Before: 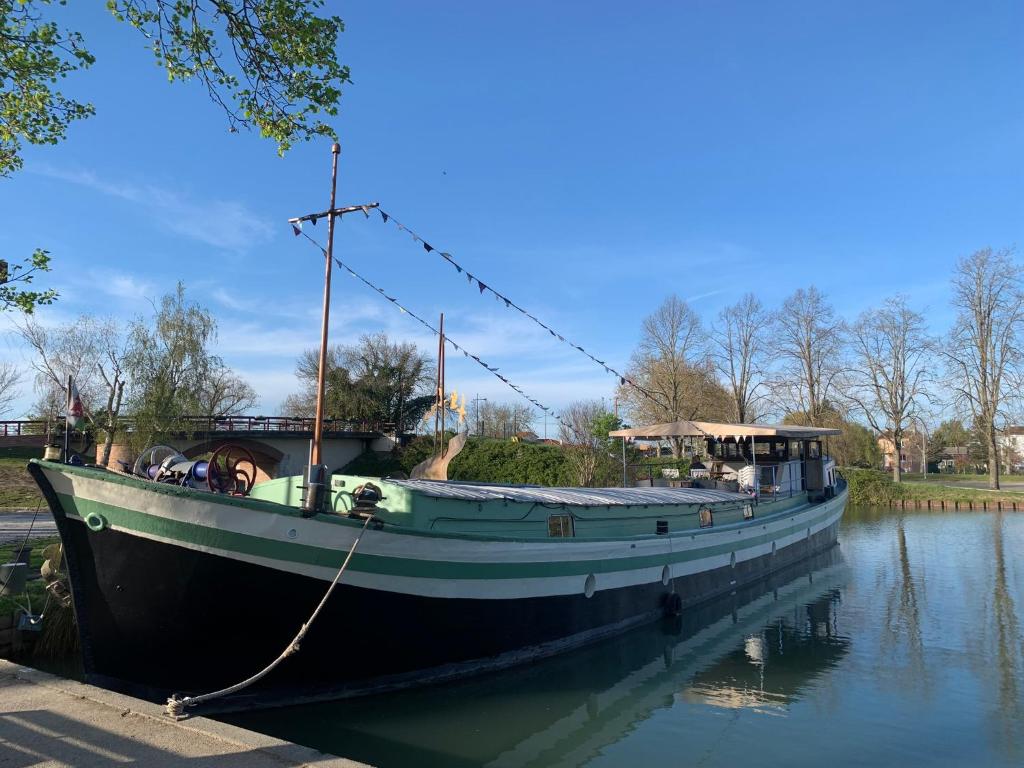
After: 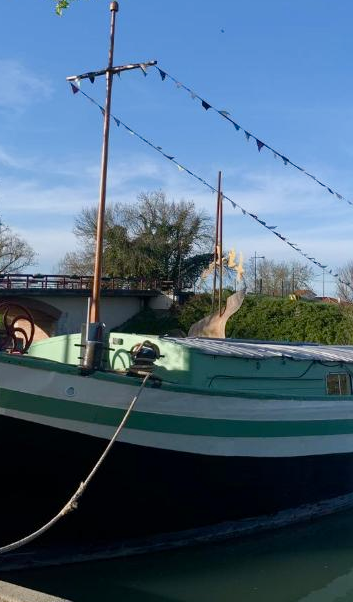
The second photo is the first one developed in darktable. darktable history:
crop and rotate: left 21.745%, top 18.589%, right 43.744%, bottom 2.987%
exposure: exposure -0.113 EV, compensate highlight preservation false
color balance rgb: perceptual saturation grading › global saturation 0.917%, perceptual saturation grading › highlights -31.625%, perceptual saturation grading › mid-tones 5.482%, perceptual saturation grading › shadows 17.067%, global vibrance 20%
